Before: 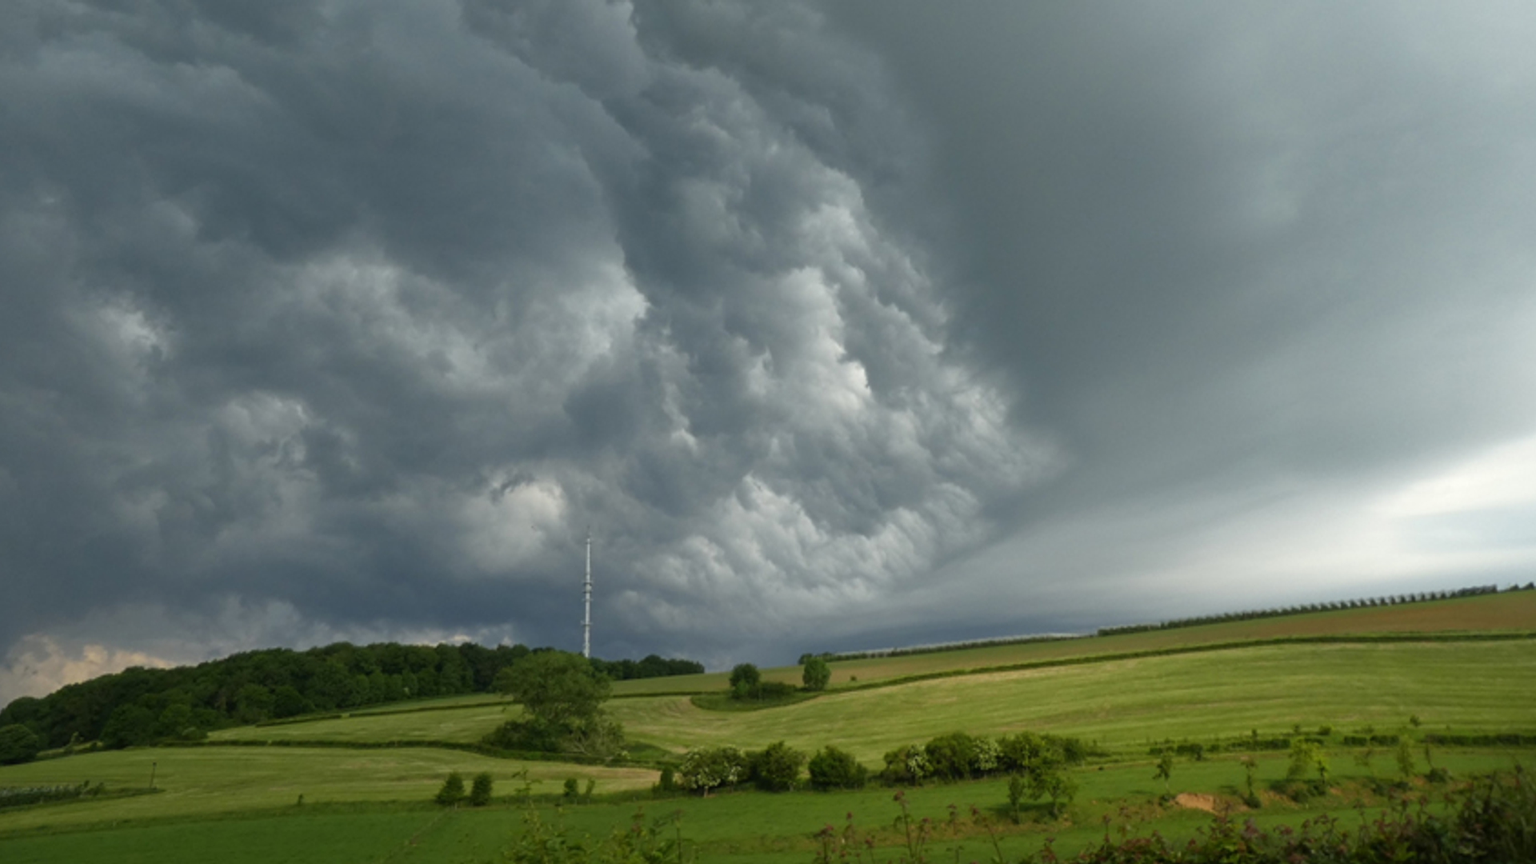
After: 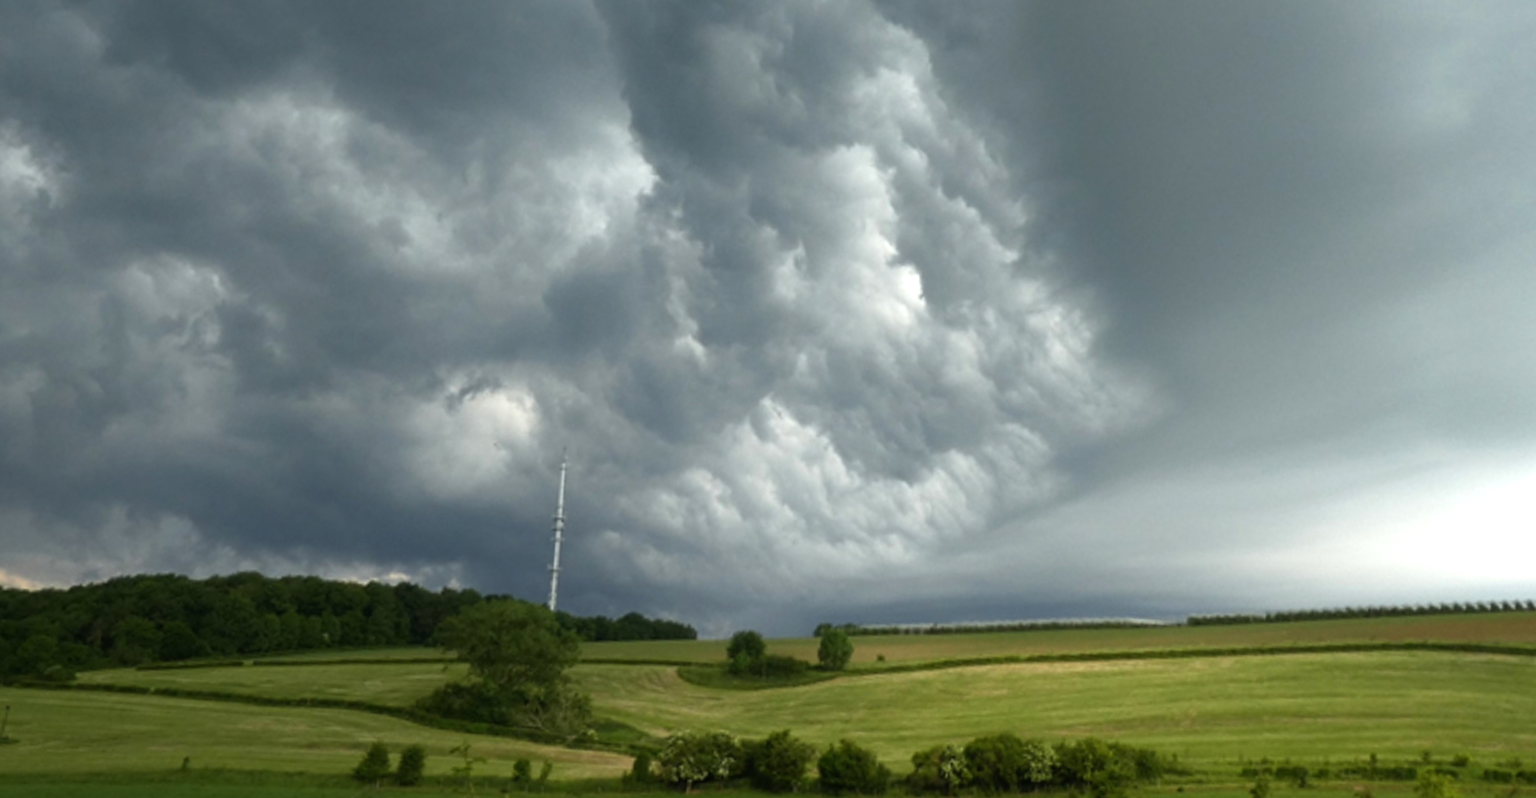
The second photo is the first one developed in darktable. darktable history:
crop and rotate: angle -3.73°, left 9.737%, top 21.088%, right 12.383%, bottom 12.013%
tone equalizer: -8 EV -0.773 EV, -7 EV -0.665 EV, -6 EV -0.622 EV, -5 EV -0.418 EV, -3 EV 0.387 EV, -2 EV 0.6 EV, -1 EV 0.68 EV, +0 EV 0.746 EV, edges refinement/feathering 500, mask exposure compensation -1.57 EV, preserve details guided filter
